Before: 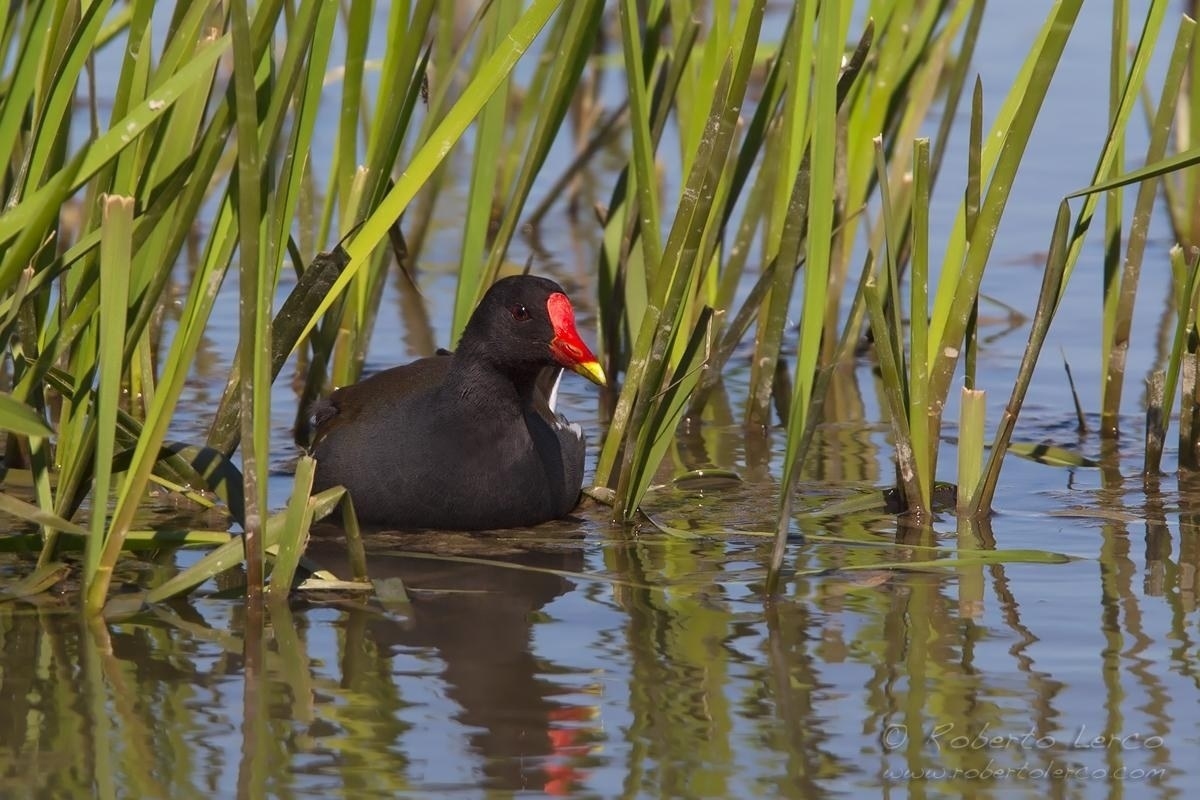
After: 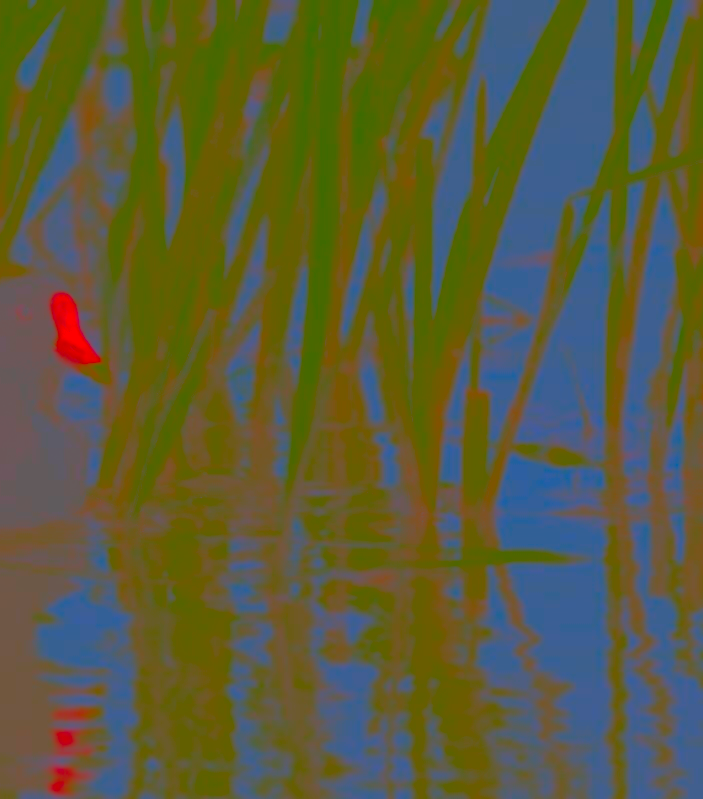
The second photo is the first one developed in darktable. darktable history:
crop: left 41.402%
contrast brightness saturation: contrast -0.99, brightness -0.17, saturation 0.75
